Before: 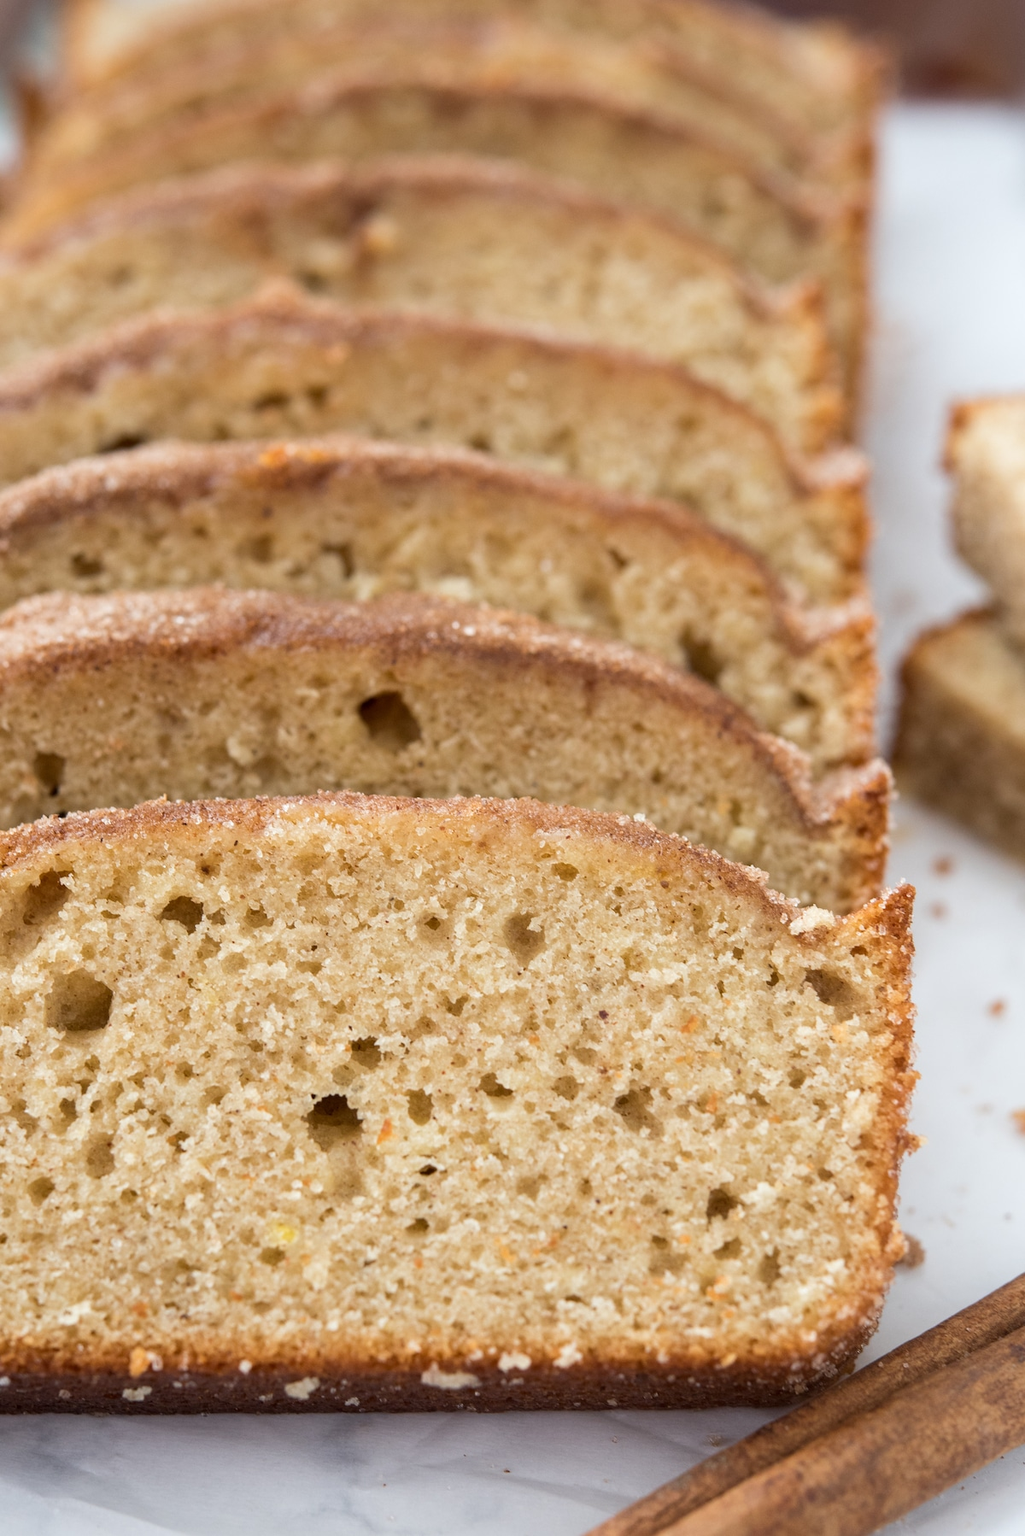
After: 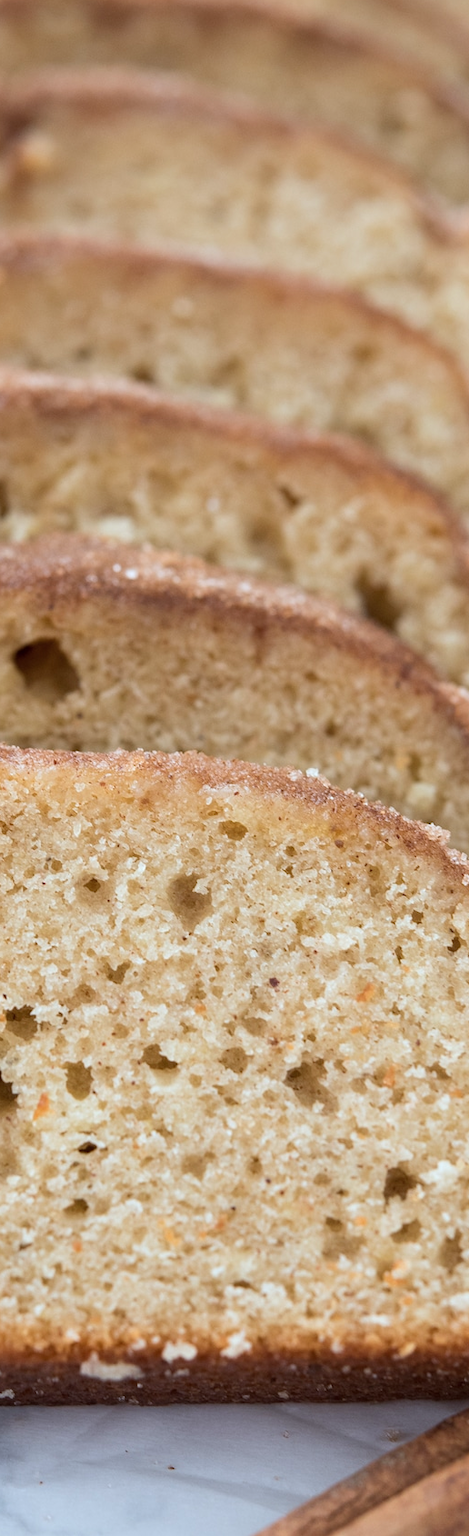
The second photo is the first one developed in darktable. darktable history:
crop: left 33.803%, top 5.983%, right 23.112%
color correction: highlights a* -3.8, highlights b* -10.74
